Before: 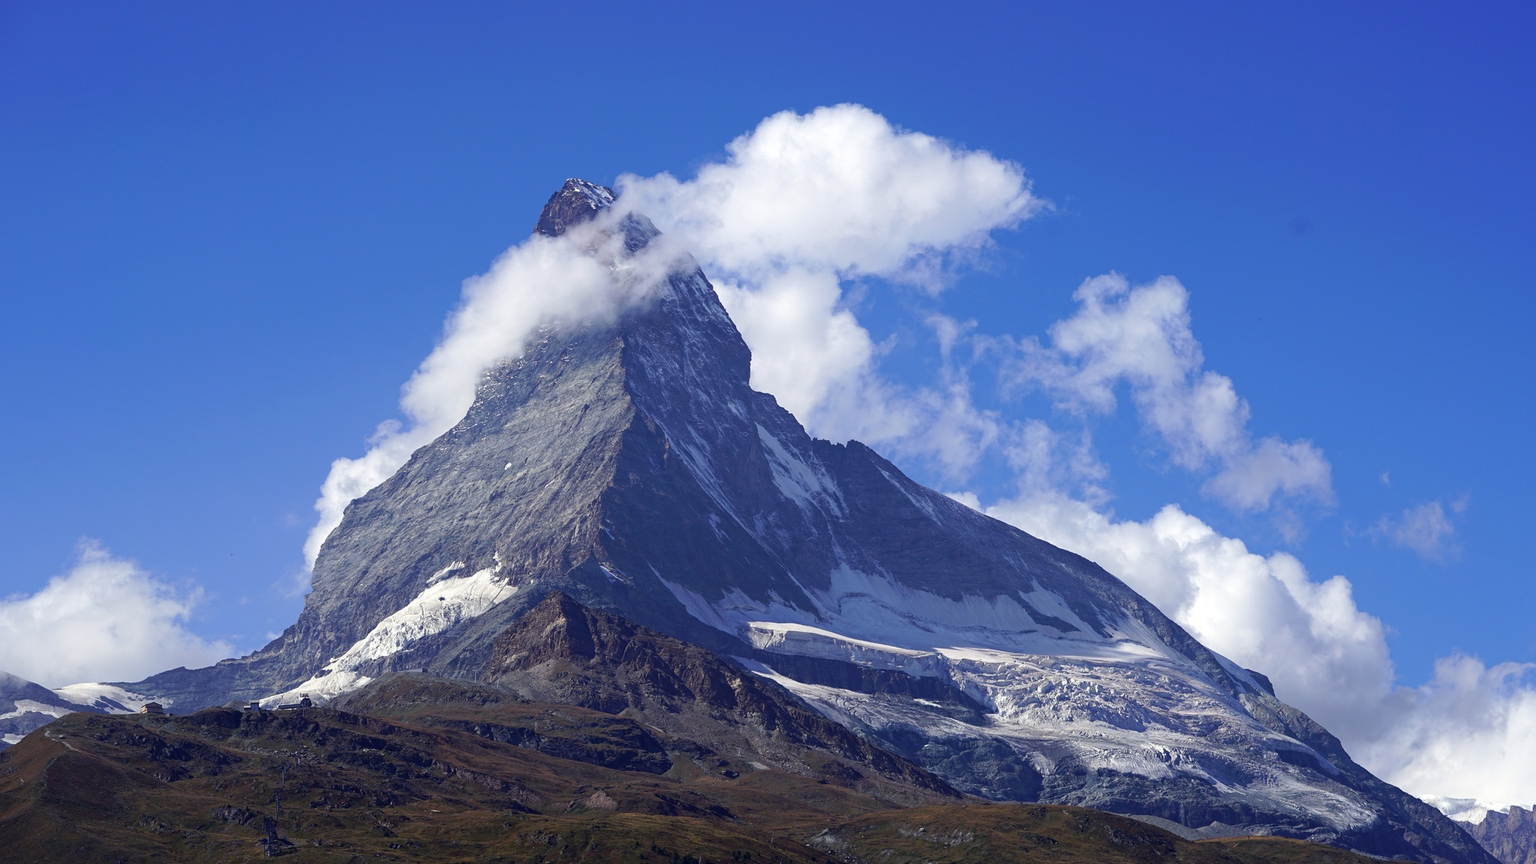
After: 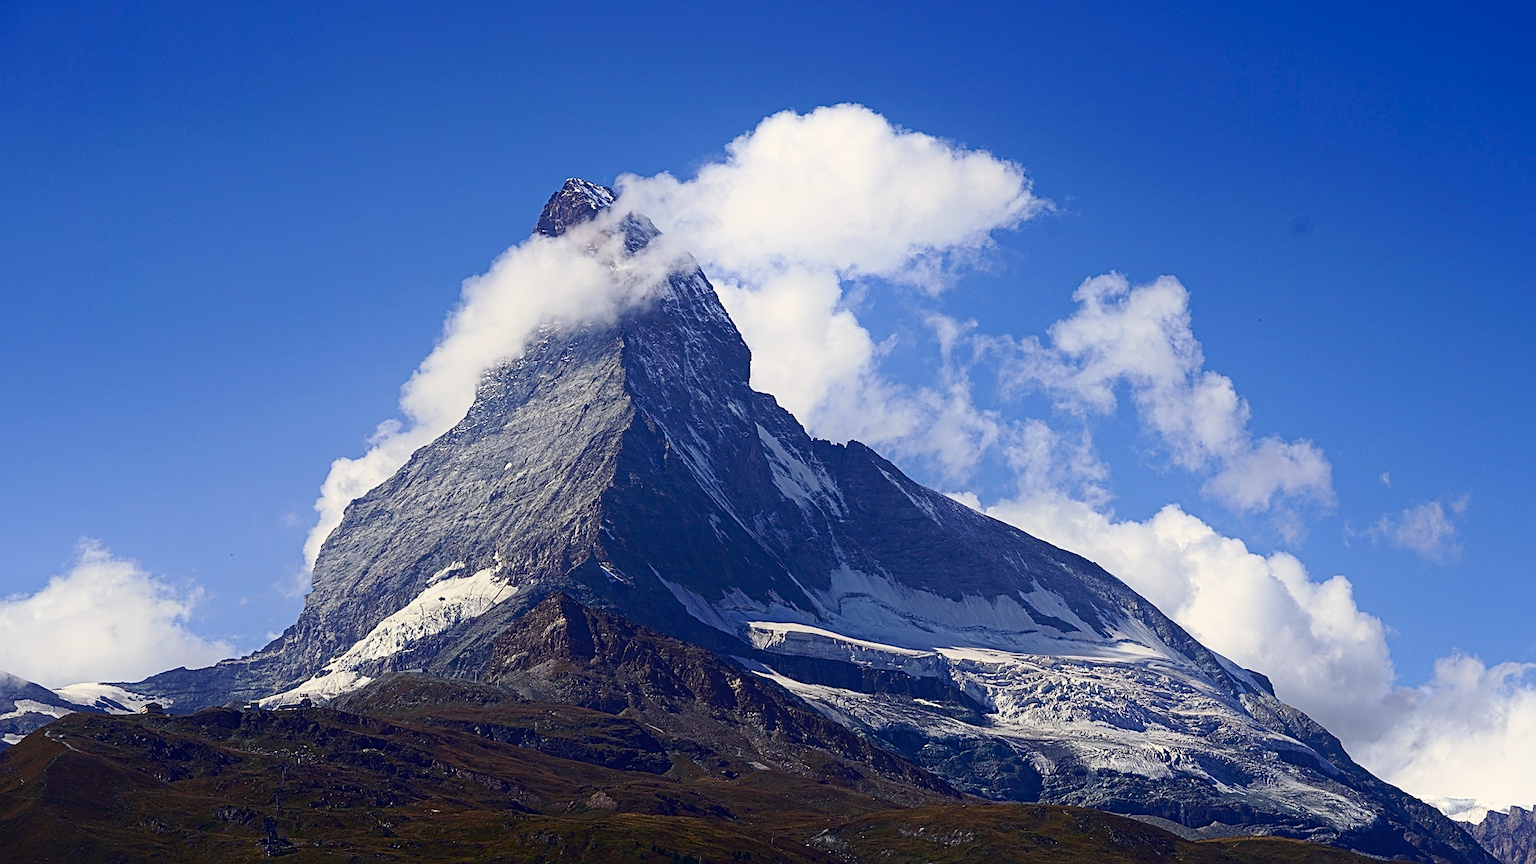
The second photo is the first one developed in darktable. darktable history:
contrast equalizer: octaves 7, y [[0.439, 0.44, 0.442, 0.457, 0.493, 0.498], [0.5 ×6], [0.5 ×6], [0 ×6], [0 ×6]]
sharpen: on, module defaults
color balance rgb: highlights gain › chroma 3.016%, highlights gain › hue 77.28°, perceptual saturation grading › global saturation 0.515%, perceptual saturation grading › highlights -14.497%, perceptual saturation grading › shadows 25.114%
contrast brightness saturation: contrast 0.277
